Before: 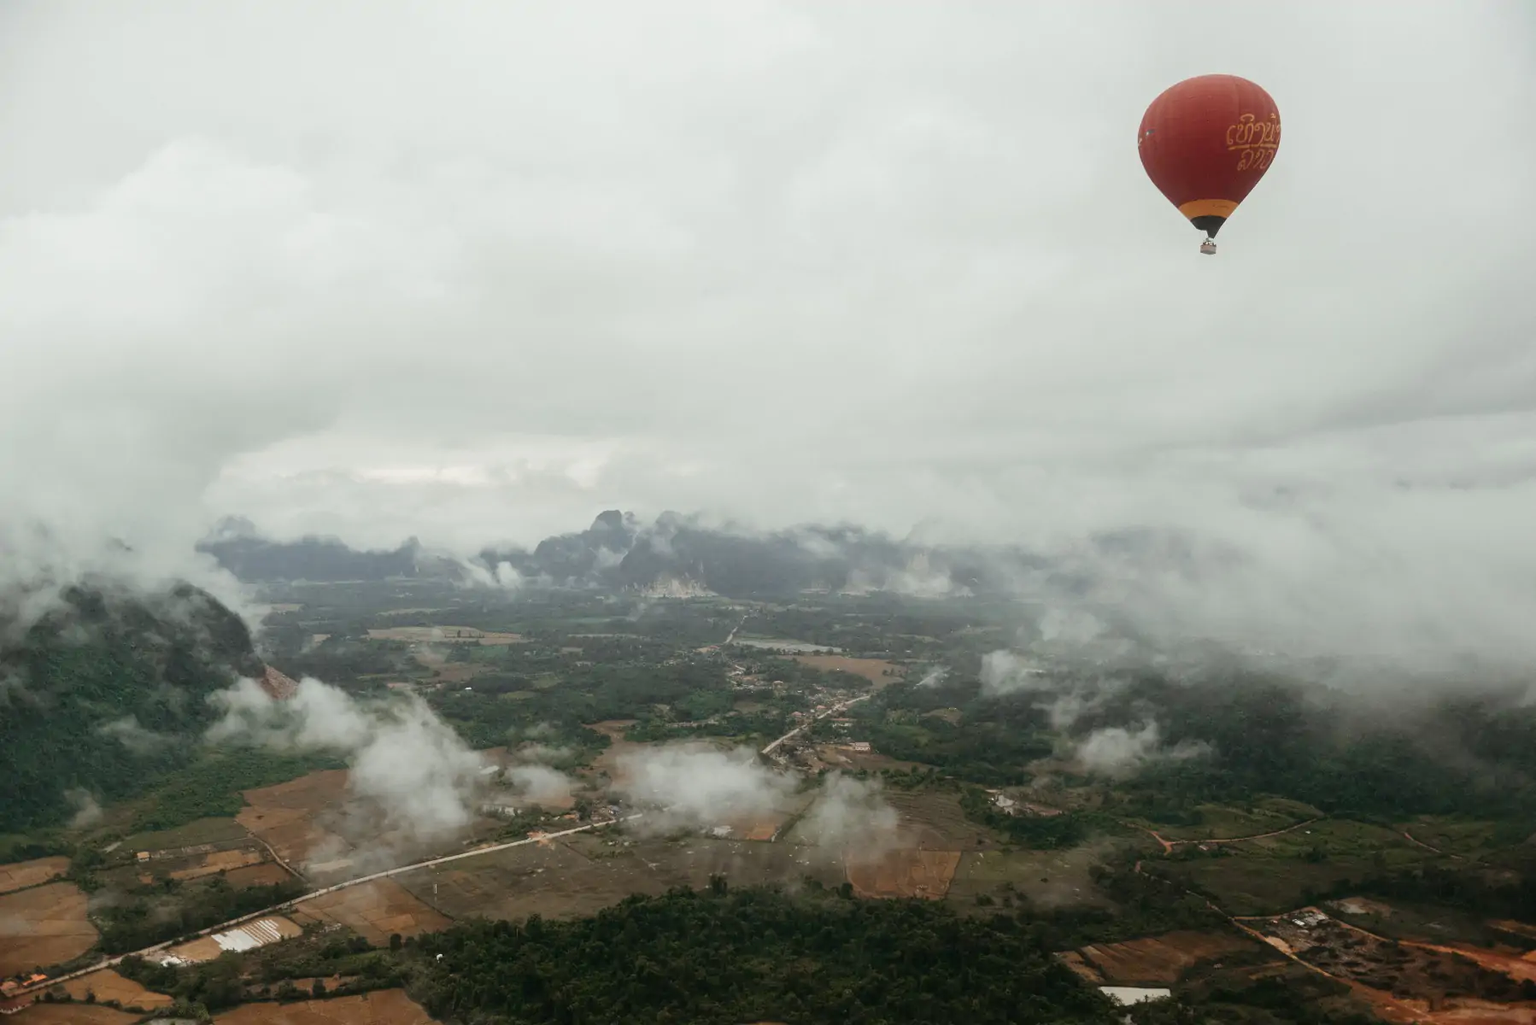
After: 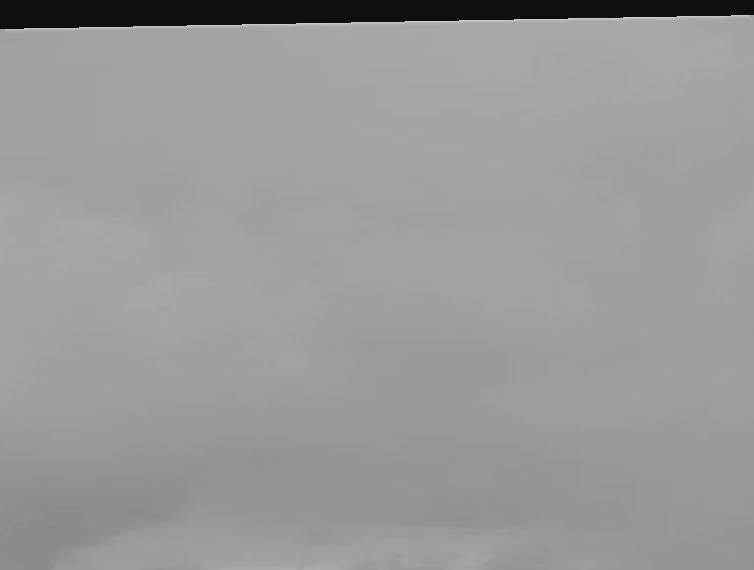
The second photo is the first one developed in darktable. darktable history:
rotate and perspective: lens shift (horizontal) -0.055, automatic cropping off
monochrome: a 79.32, b 81.83, size 1.1
sharpen: on, module defaults
crop and rotate: left 10.817%, top 0.062%, right 47.194%, bottom 53.626%
contrast brightness saturation: contrast -0.11
